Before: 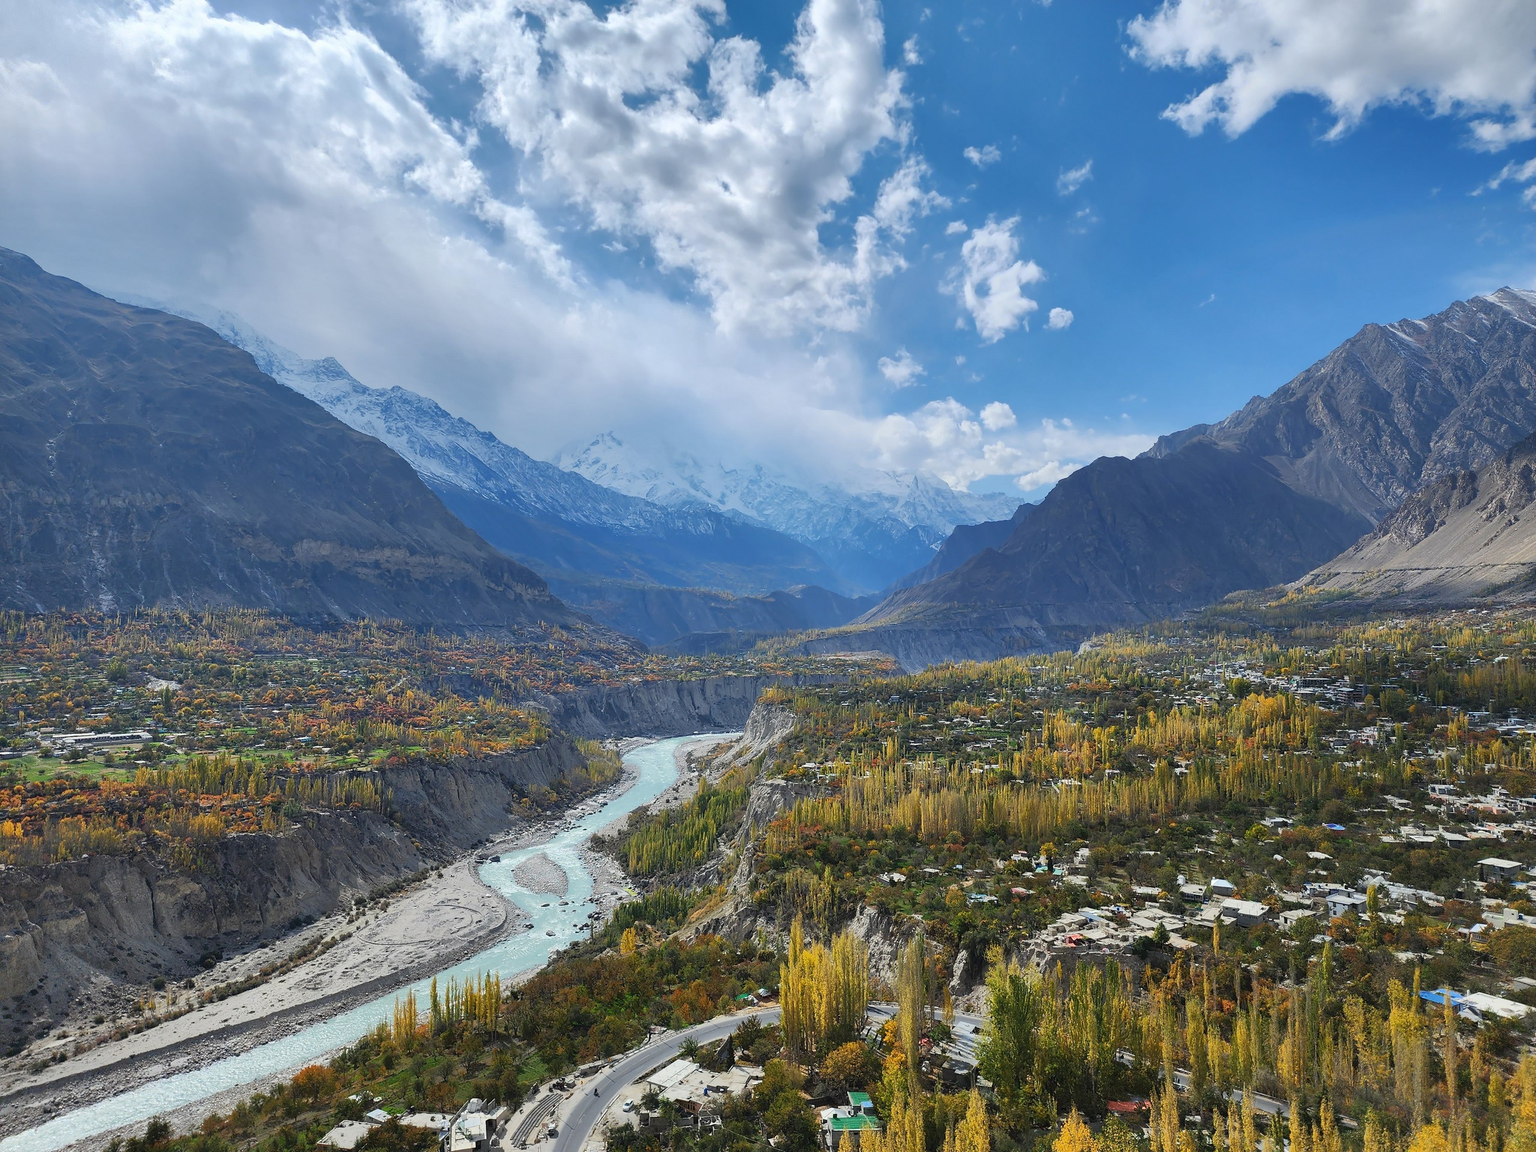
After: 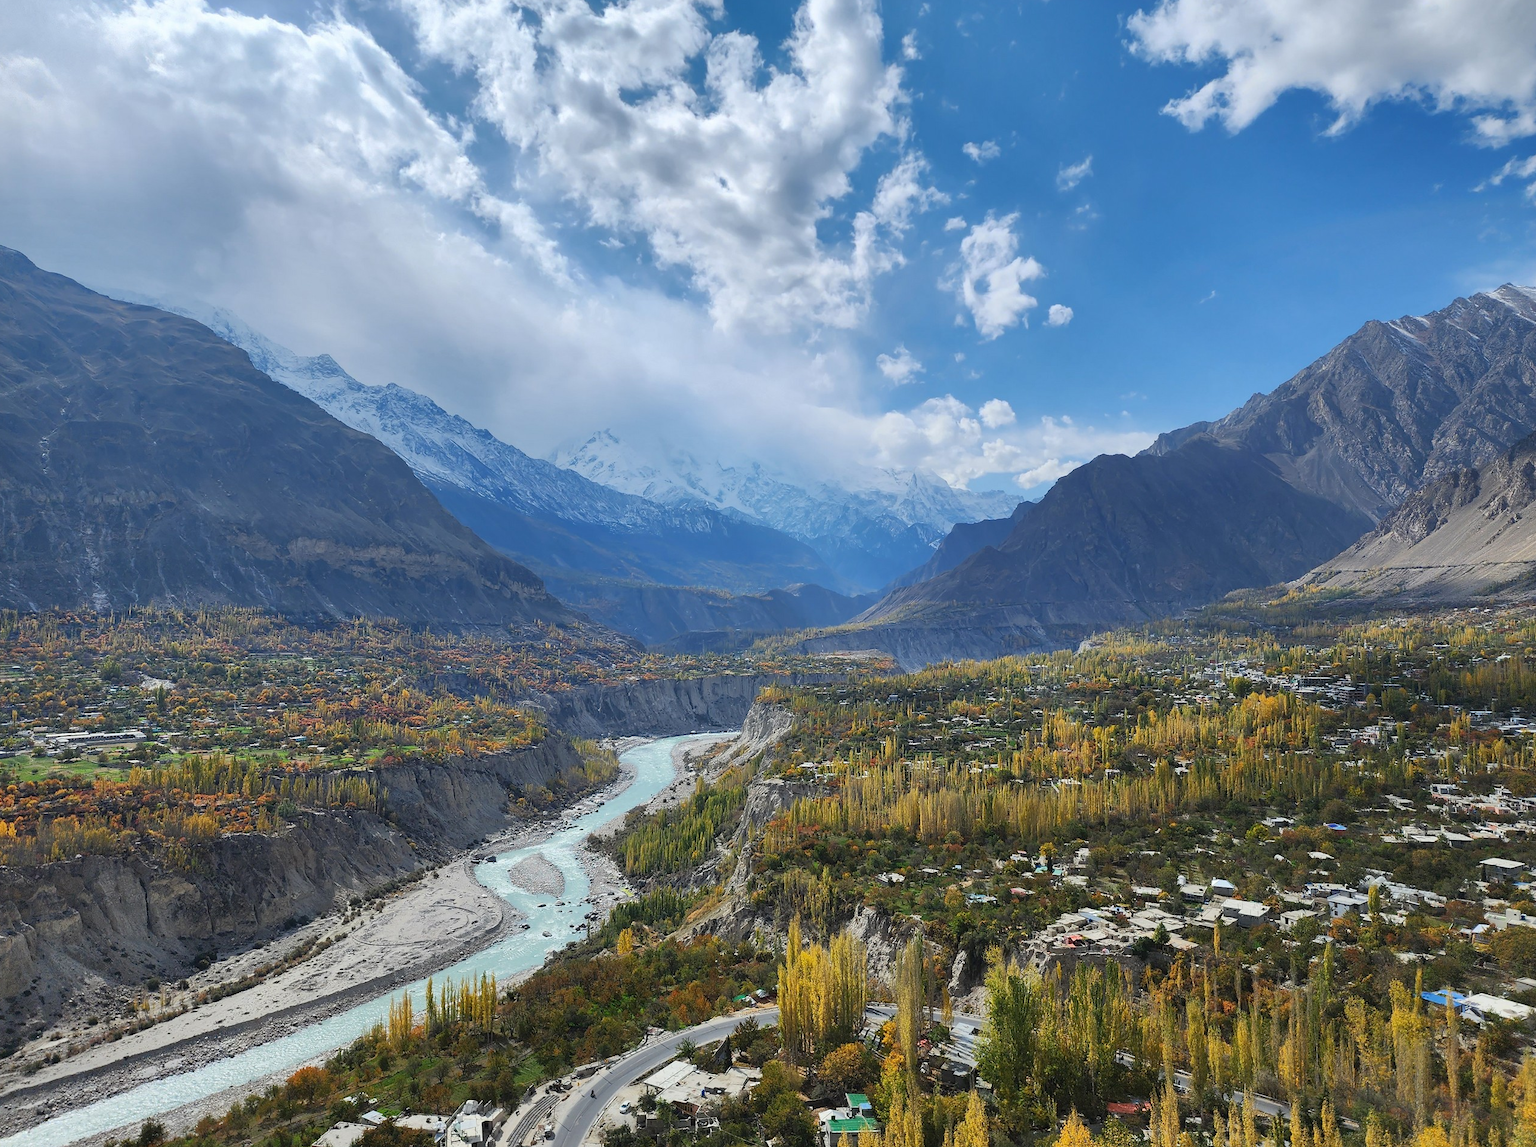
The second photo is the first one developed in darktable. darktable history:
crop: left 0.476%, top 0.481%, right 0.126%, bottom 0.529%
